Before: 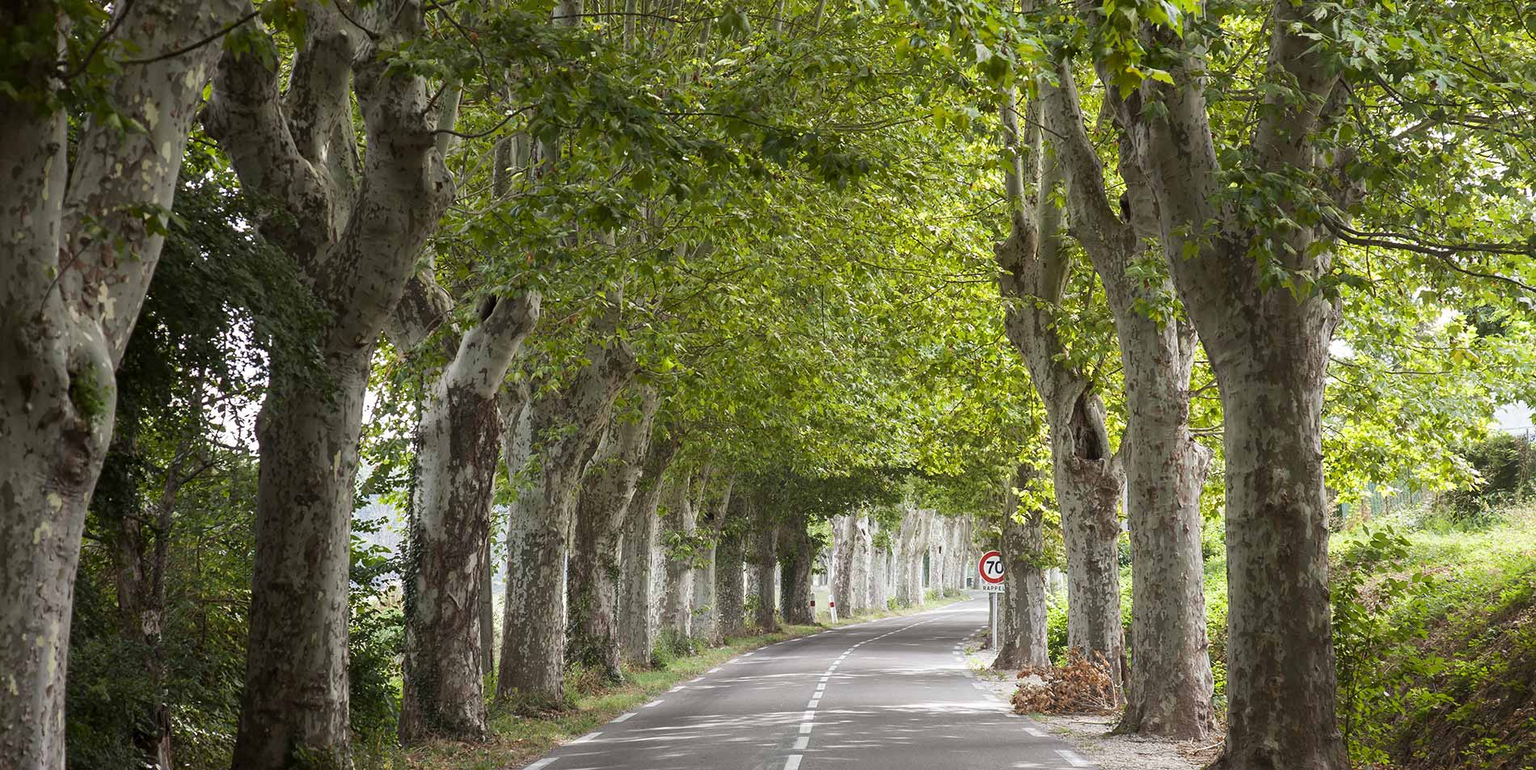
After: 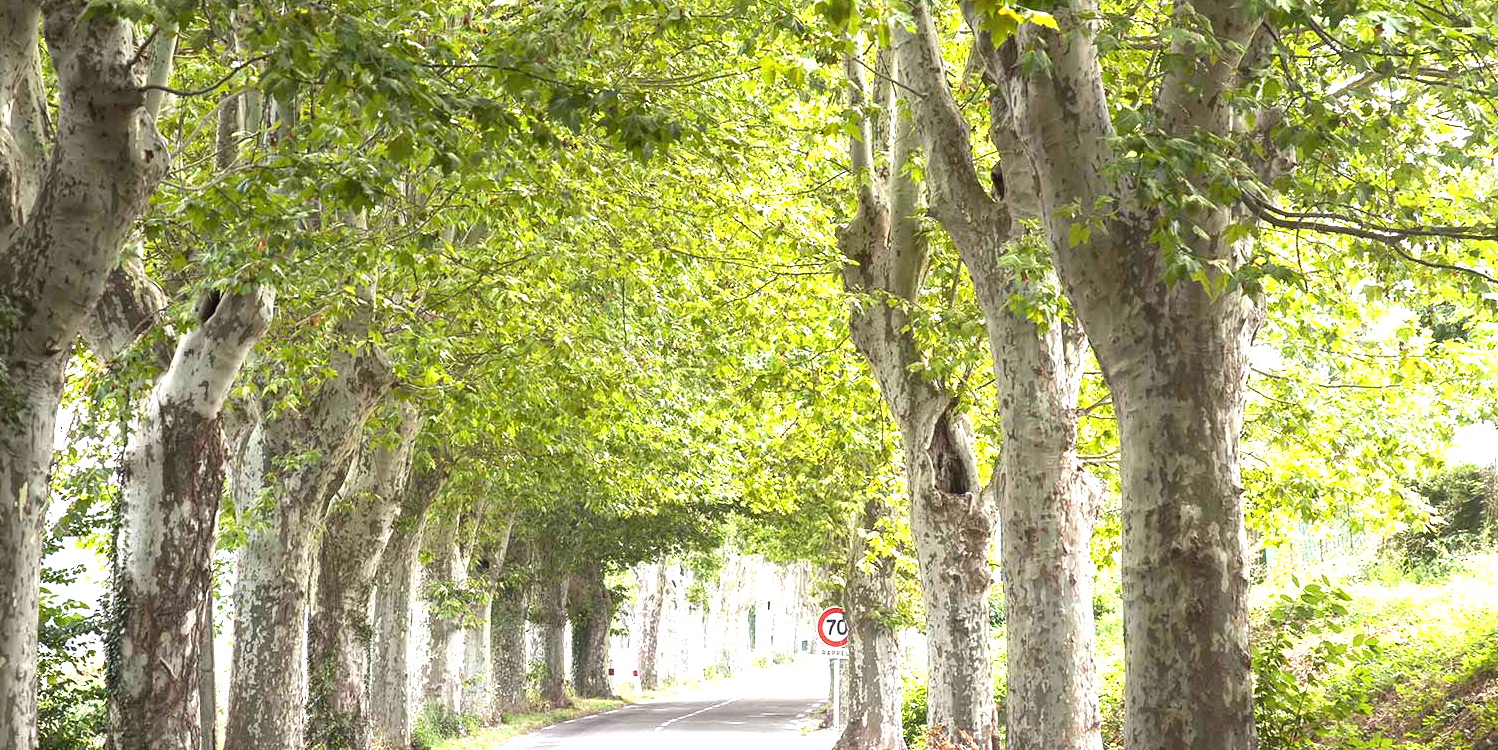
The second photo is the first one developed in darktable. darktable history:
crop and rotate: left 20.74%, top 7.912%, right 0.375%, bottom 13.378%
exposure: black level correction 0, exposure 1.388 EV, compensate exposure bias true, compensate highlight preservation false
